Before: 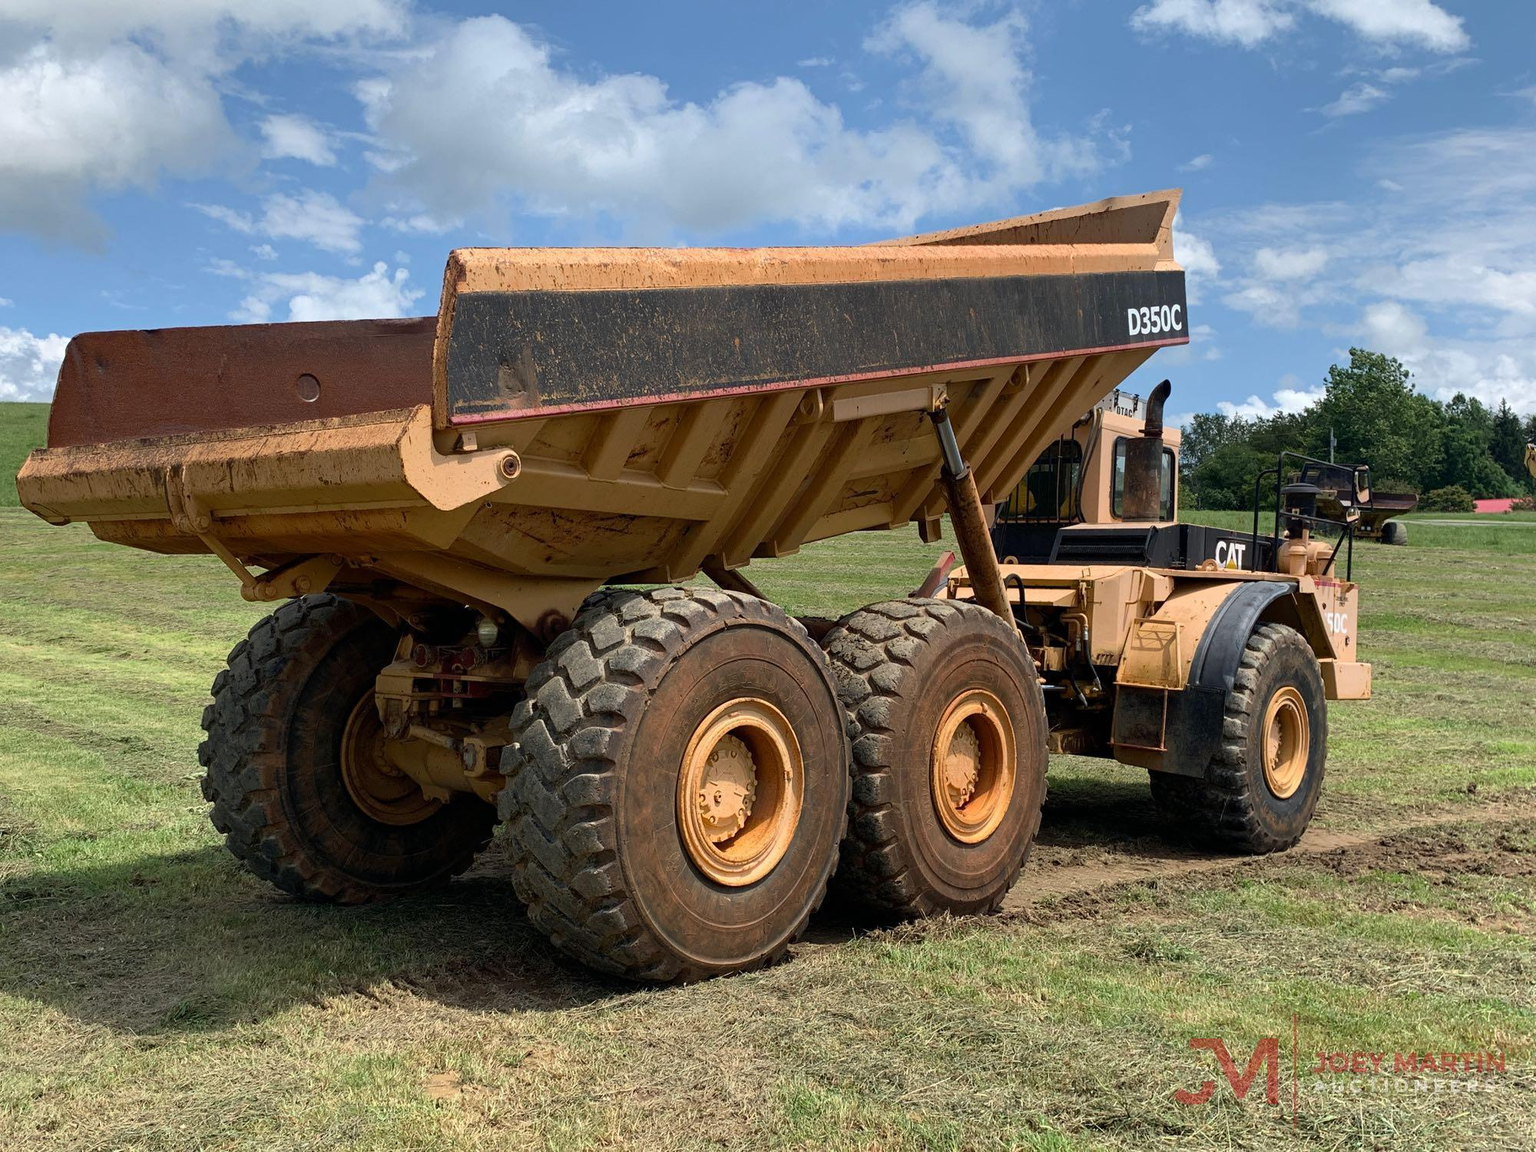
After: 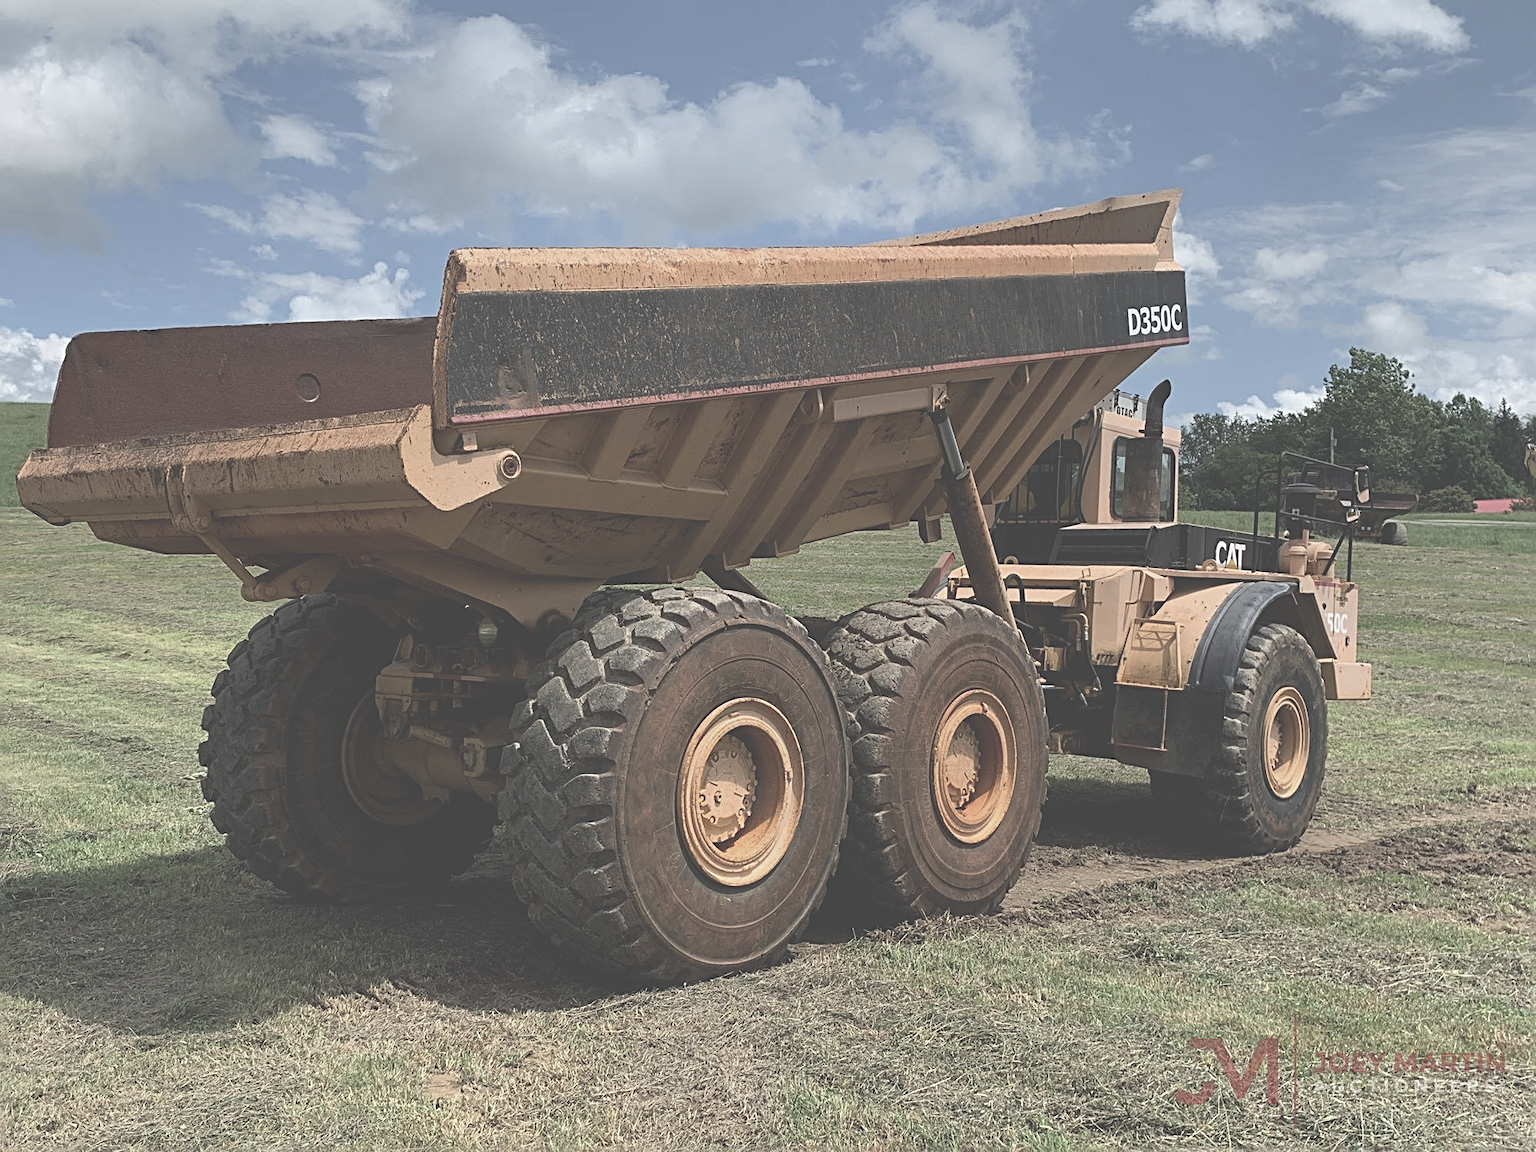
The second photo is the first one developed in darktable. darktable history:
sharpen: radius 3.119
contrast brightness saturation: contrast -0.05, saturation -0.41
exposure: black level correction -0.062, exposure -0.05 EV, compensate highlight preservation false
